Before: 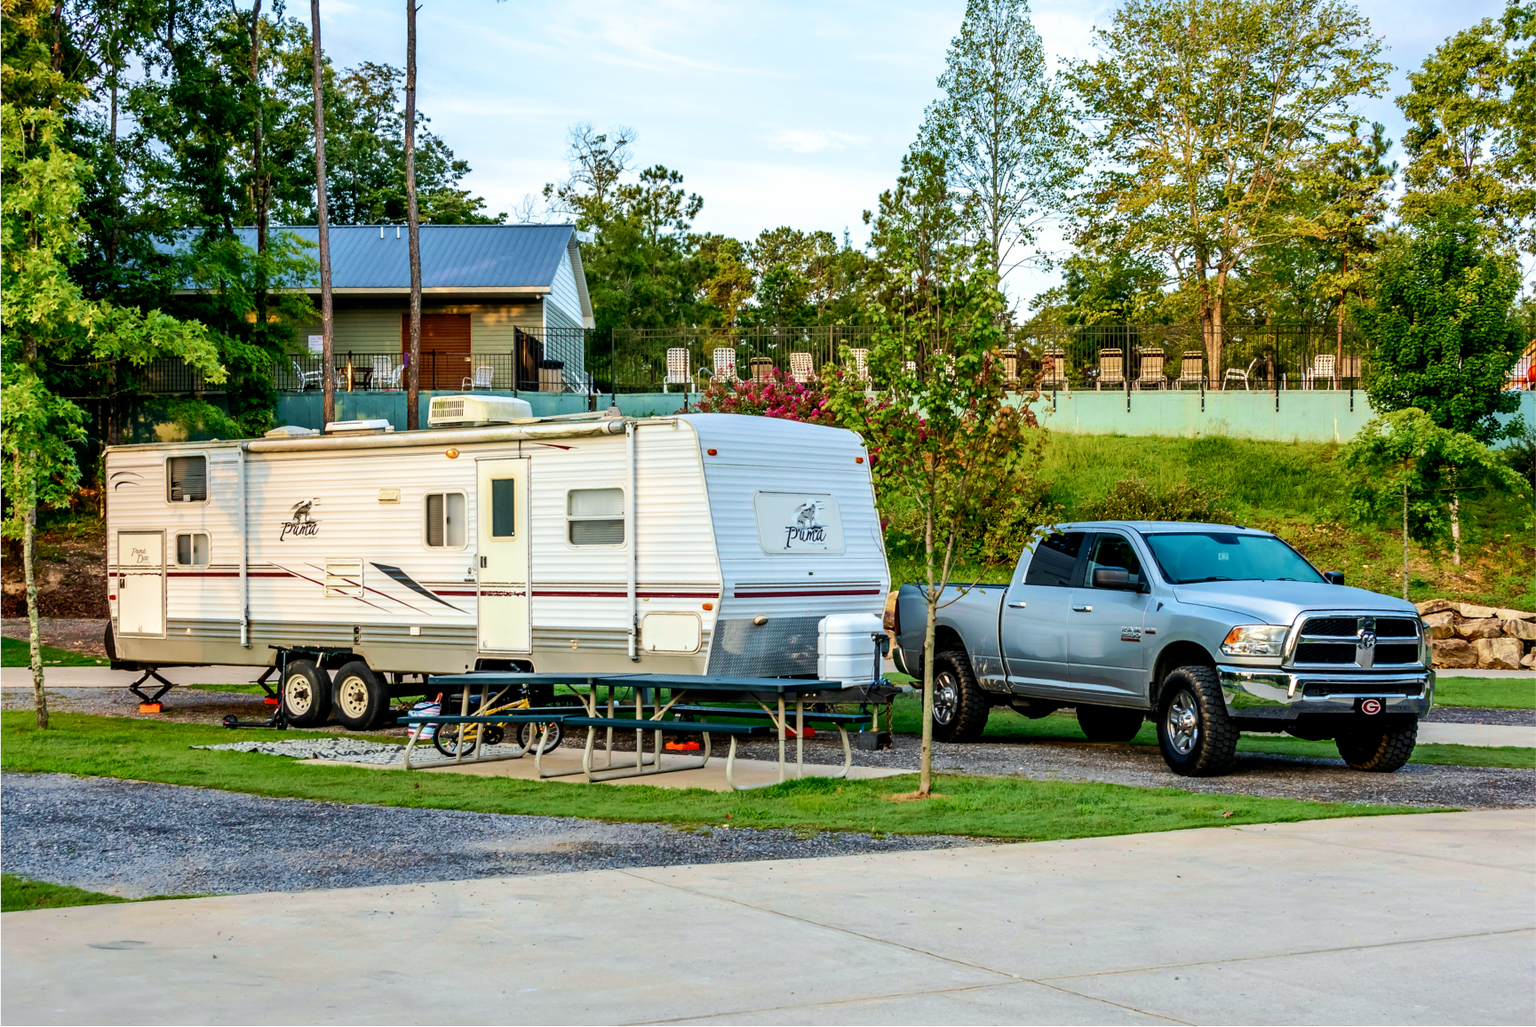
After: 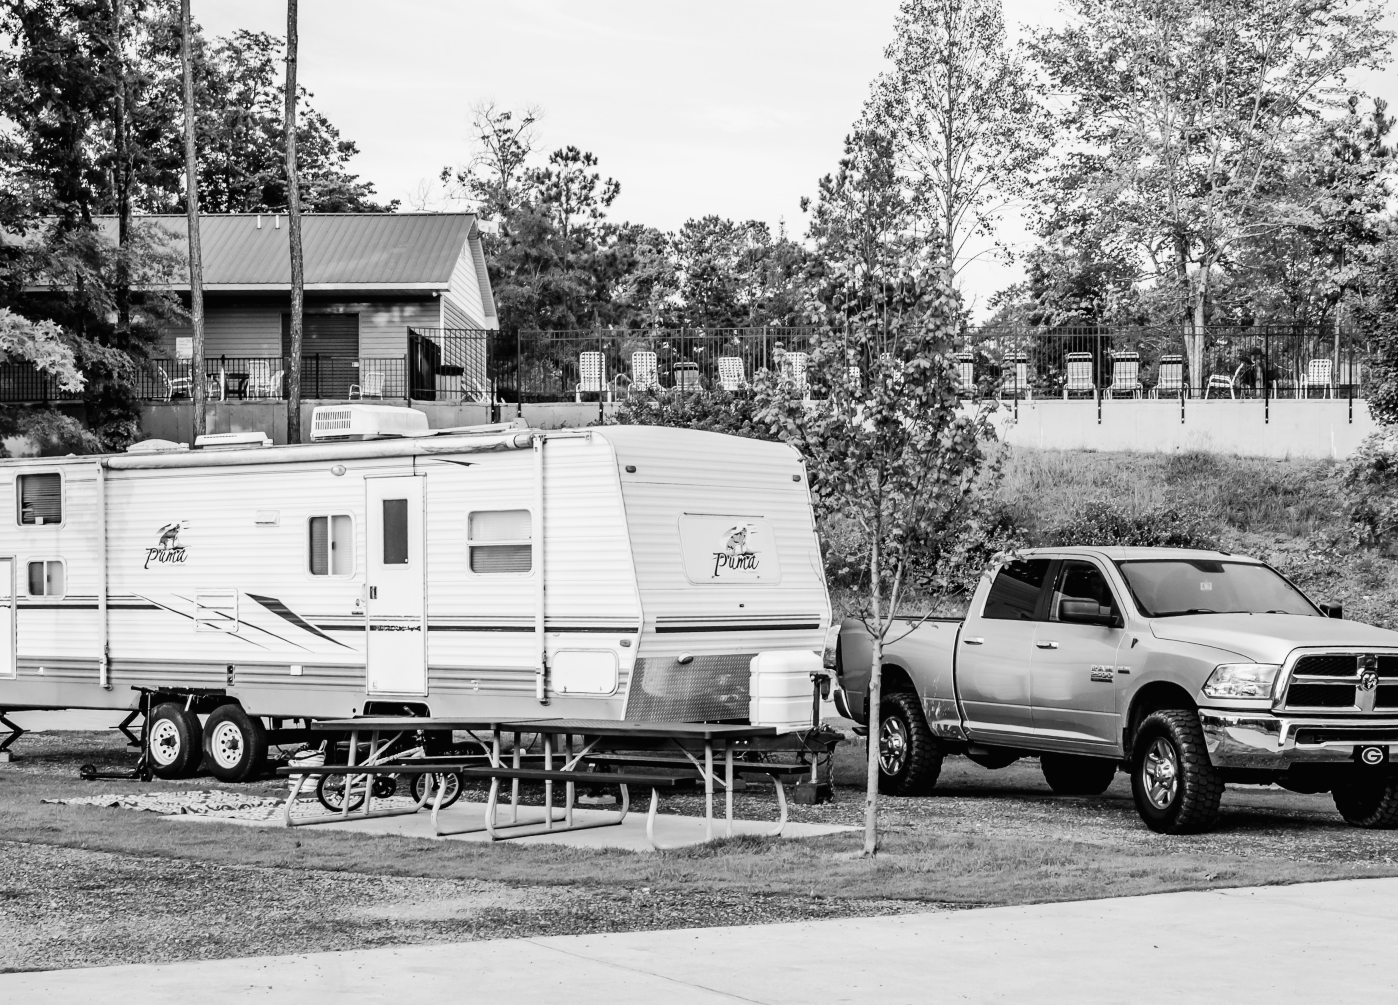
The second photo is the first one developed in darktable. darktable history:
monochrome: a 2.21, b -1.33, size 2.2
crop: left 9.929%, top 3.475%, right 9.188%, bottom 9.529%
tone curve: curves: ch0 [(0, 0.012) (0.144, 0.137) (0.326, 0.386) (0.489, 0.573) (0.656, 0.763) (0.849, 0.902) (1, 0.974)]; ch1 [(0, 0) (0.366, 0.367) (0.475, 0.453) (0.494, 0.493) (0.504, 0.497) (0.544, 0.579) (0.562, 0.619) (0.622, 0.694) (1, 1)]; ch2 [(0, 0) (0.333, 0.346) (0.375, 0.375) (0.424, 0.43) (0.476, 0.492) (0.502, 0.503) (0.533, 0.541) (0.572, 0.615) (0.605, 0.656) (0.641, 0.709) (1, 1)], color space Lab, independent channels, preserve colors none
